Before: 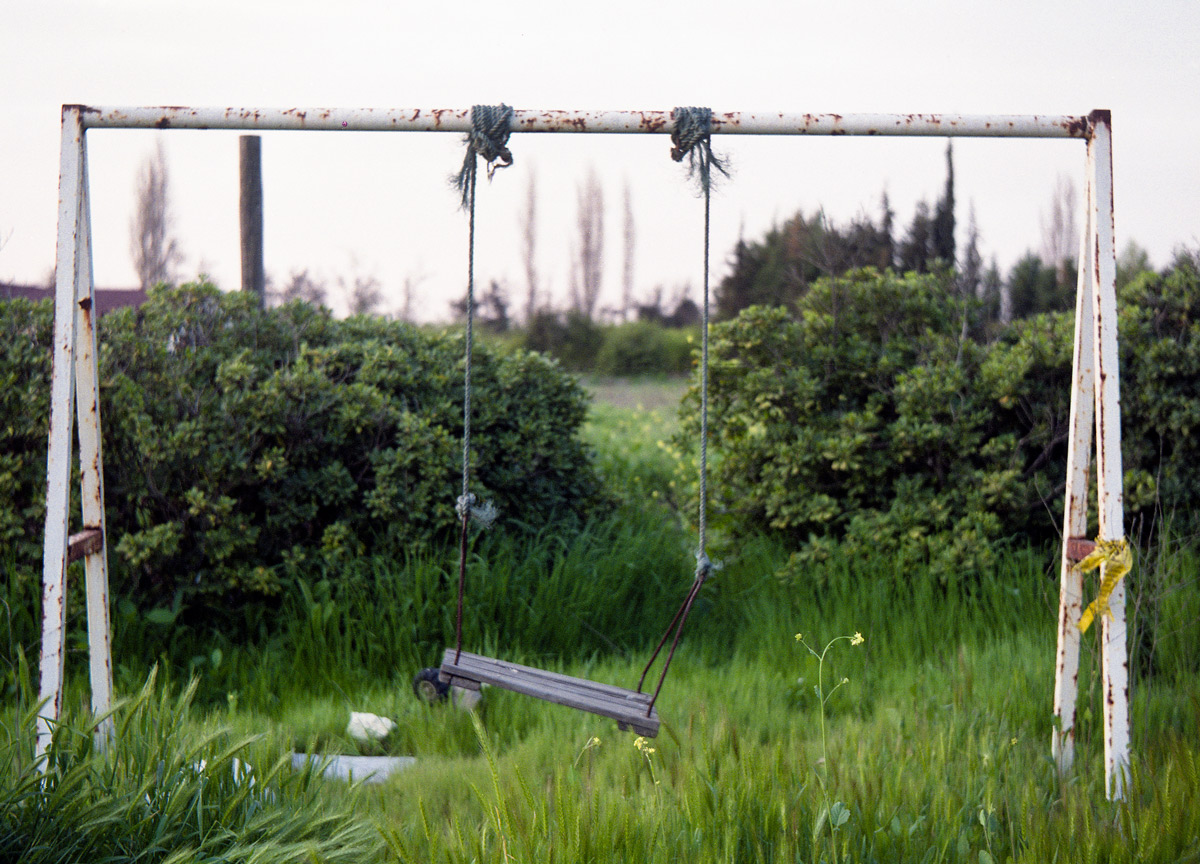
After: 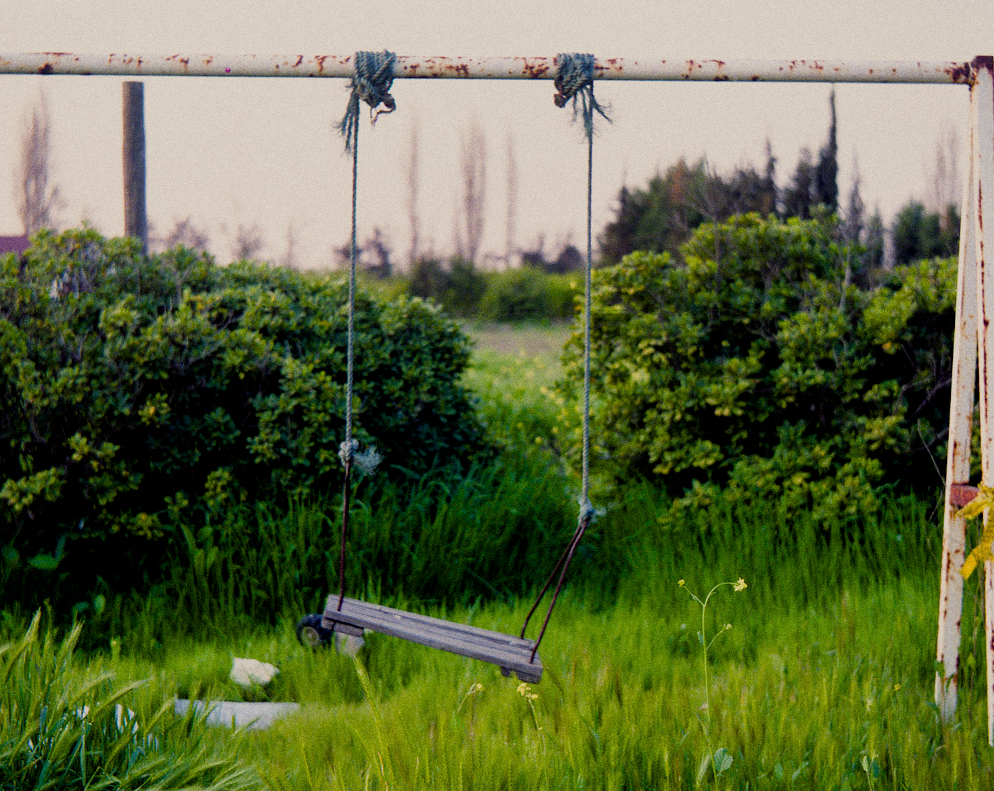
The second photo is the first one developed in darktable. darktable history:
color balance rgb: shadows lift › chroma 3%, shadows lift › hue 240.84°, highlights gain › chroma 3%, highlights gain › hue 73.2°, global offset › luminance -0.5%, perceptual saturation grading › global saturation 20%, perceptual saturation grading › highlights -25%, perceptual saturation grading › shadows 50%, global vibrance 25.26%
grain: coarseness 0.09 ISO
white balance: red 1.009, blue 0.985
crop: left 9.807%, top 6.259%, right 7.334%, bottom 2.177%
filmic rgb: black relative exposure -7.65 EV, white relative exposure 4.56 EV, hardness 3.61
